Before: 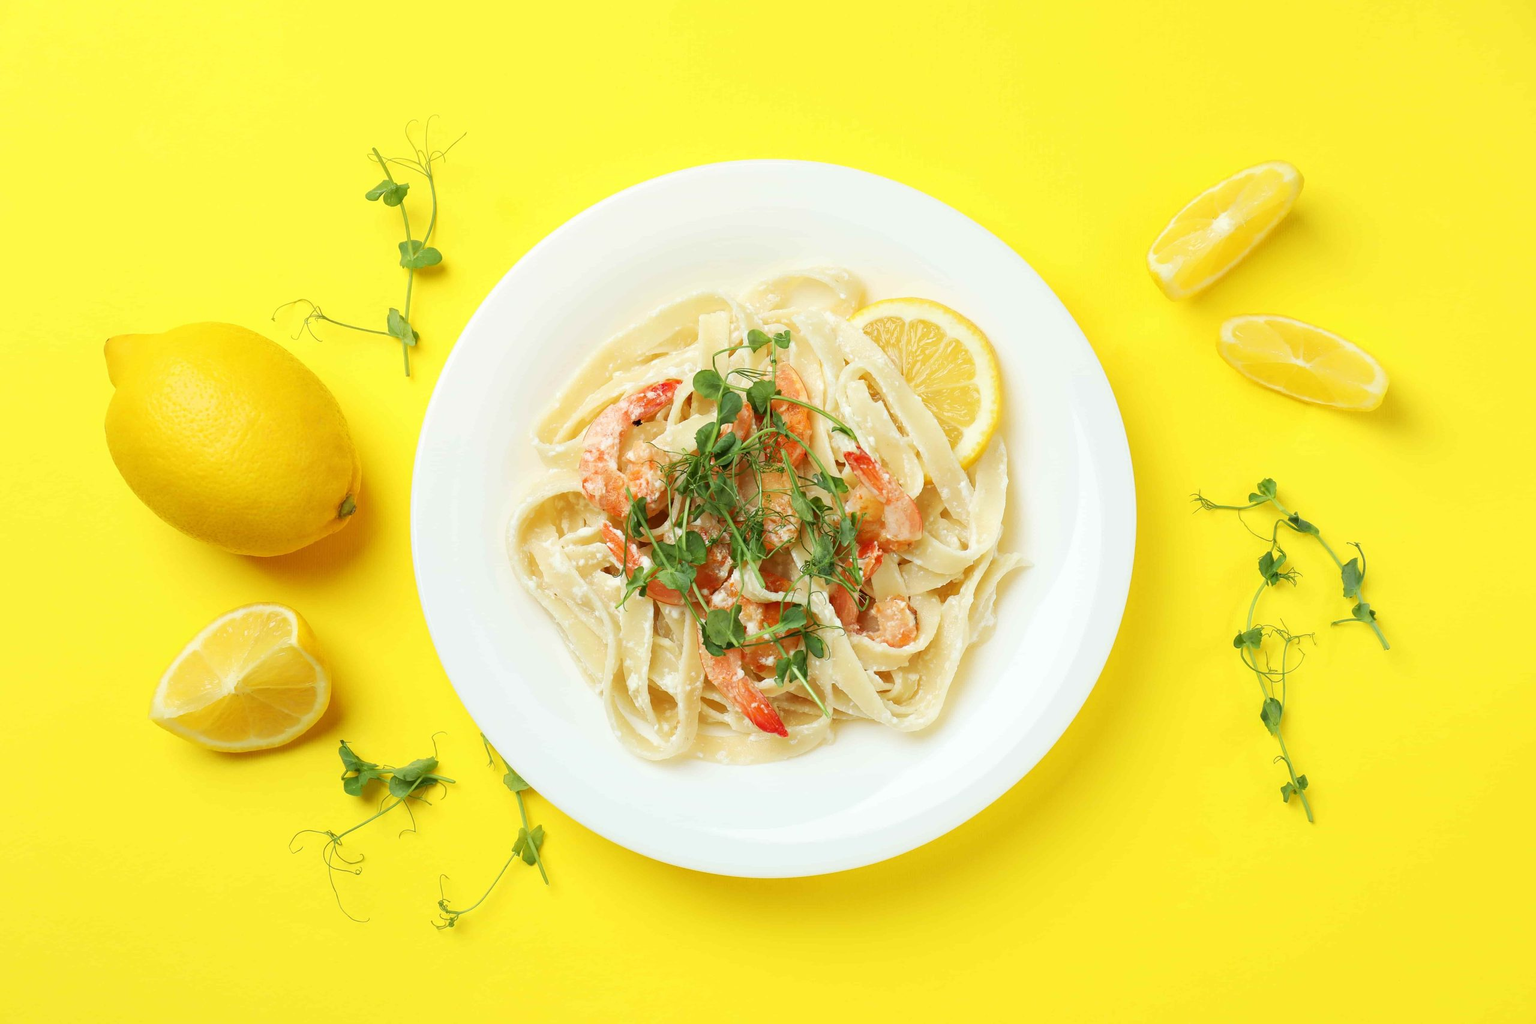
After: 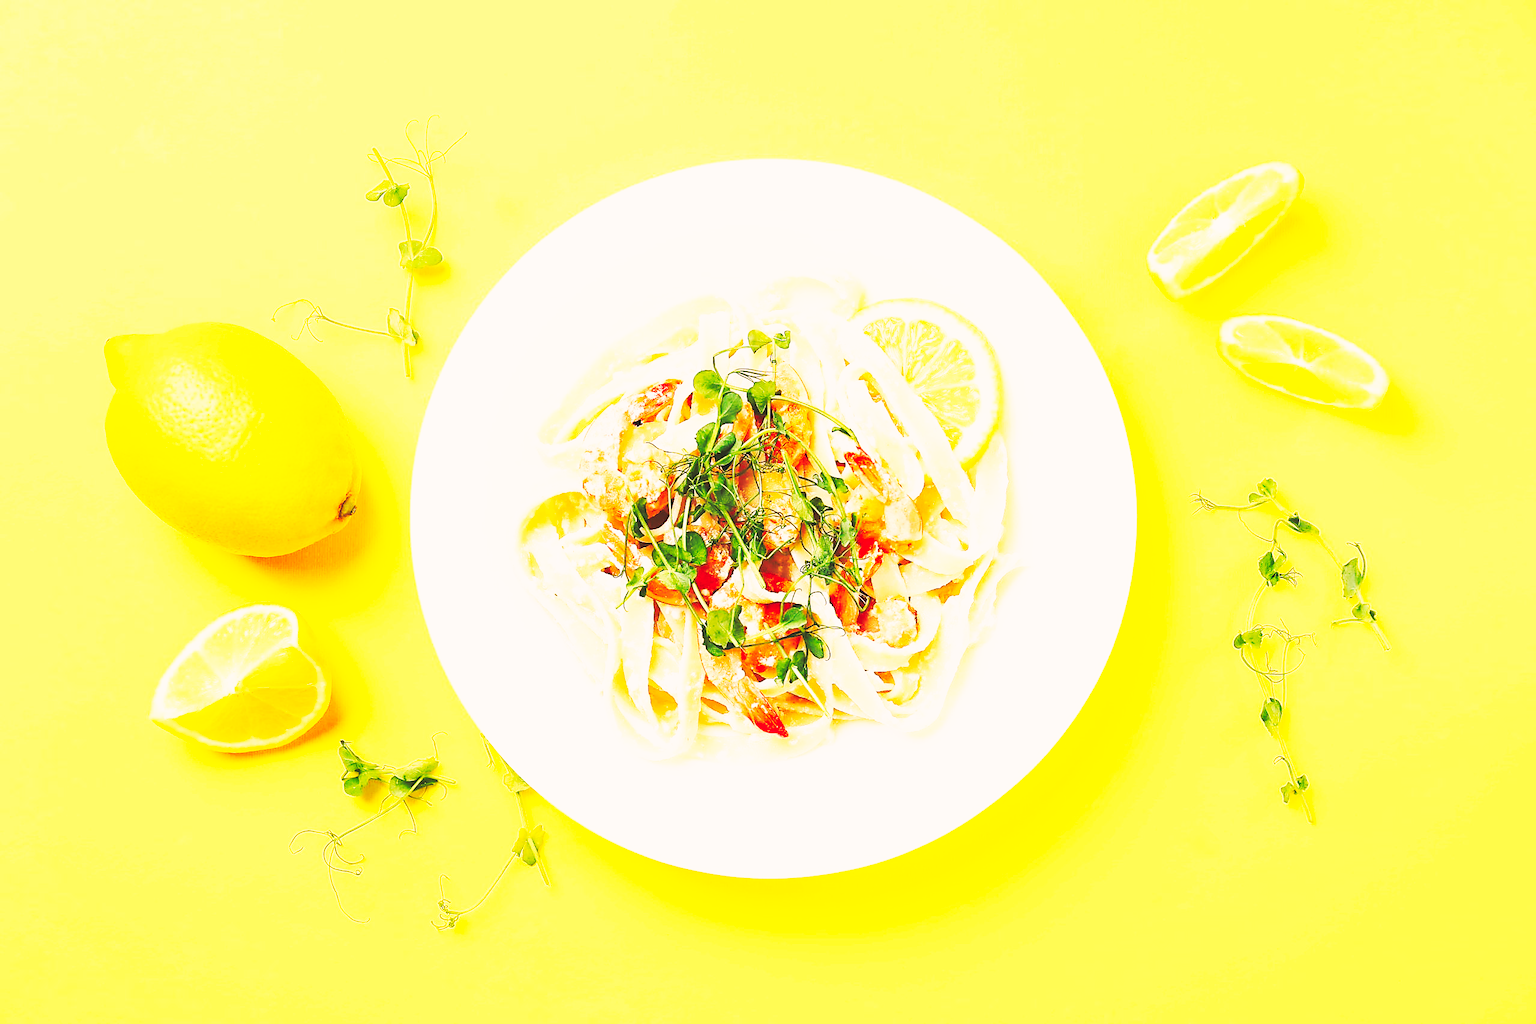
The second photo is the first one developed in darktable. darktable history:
sharpen: radius 1.4, amount 1.25, threshold 0.7
color correction: highlights a* 7.34, highlights b* 4.37
base curve: curves: ch0 [(0, 0.015) (0.085, 0.116) (0.134, 0.298) (0.19, 0.545) (0.296, 0.764) (0.599, 0.982) (1, 1)], preserve colors none
